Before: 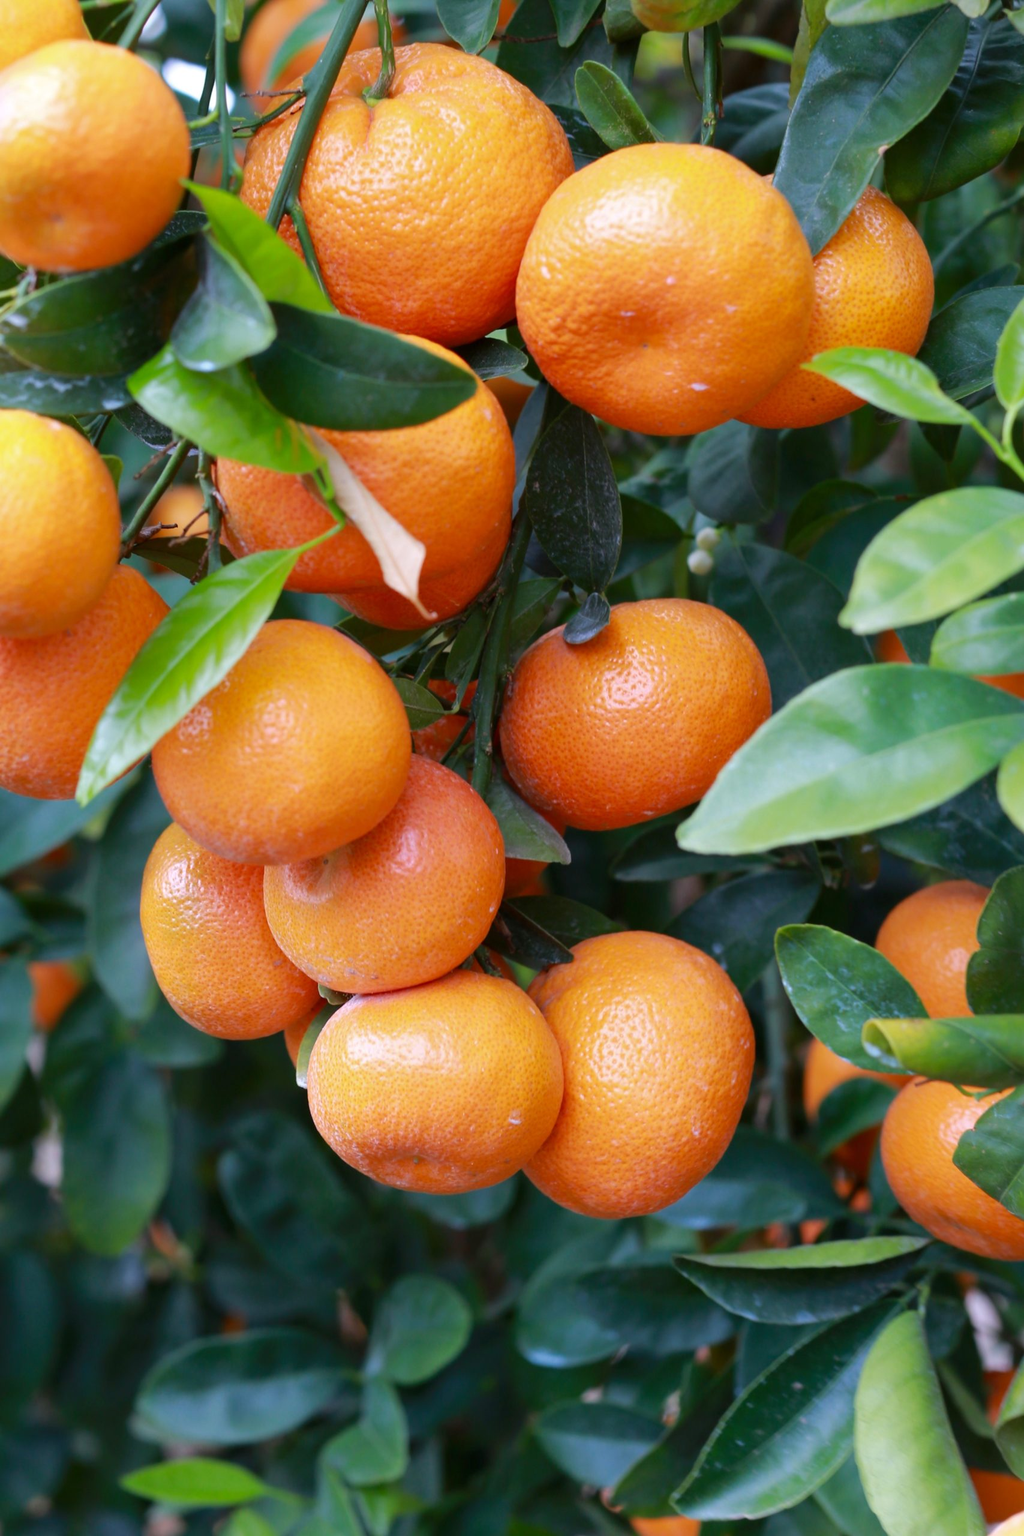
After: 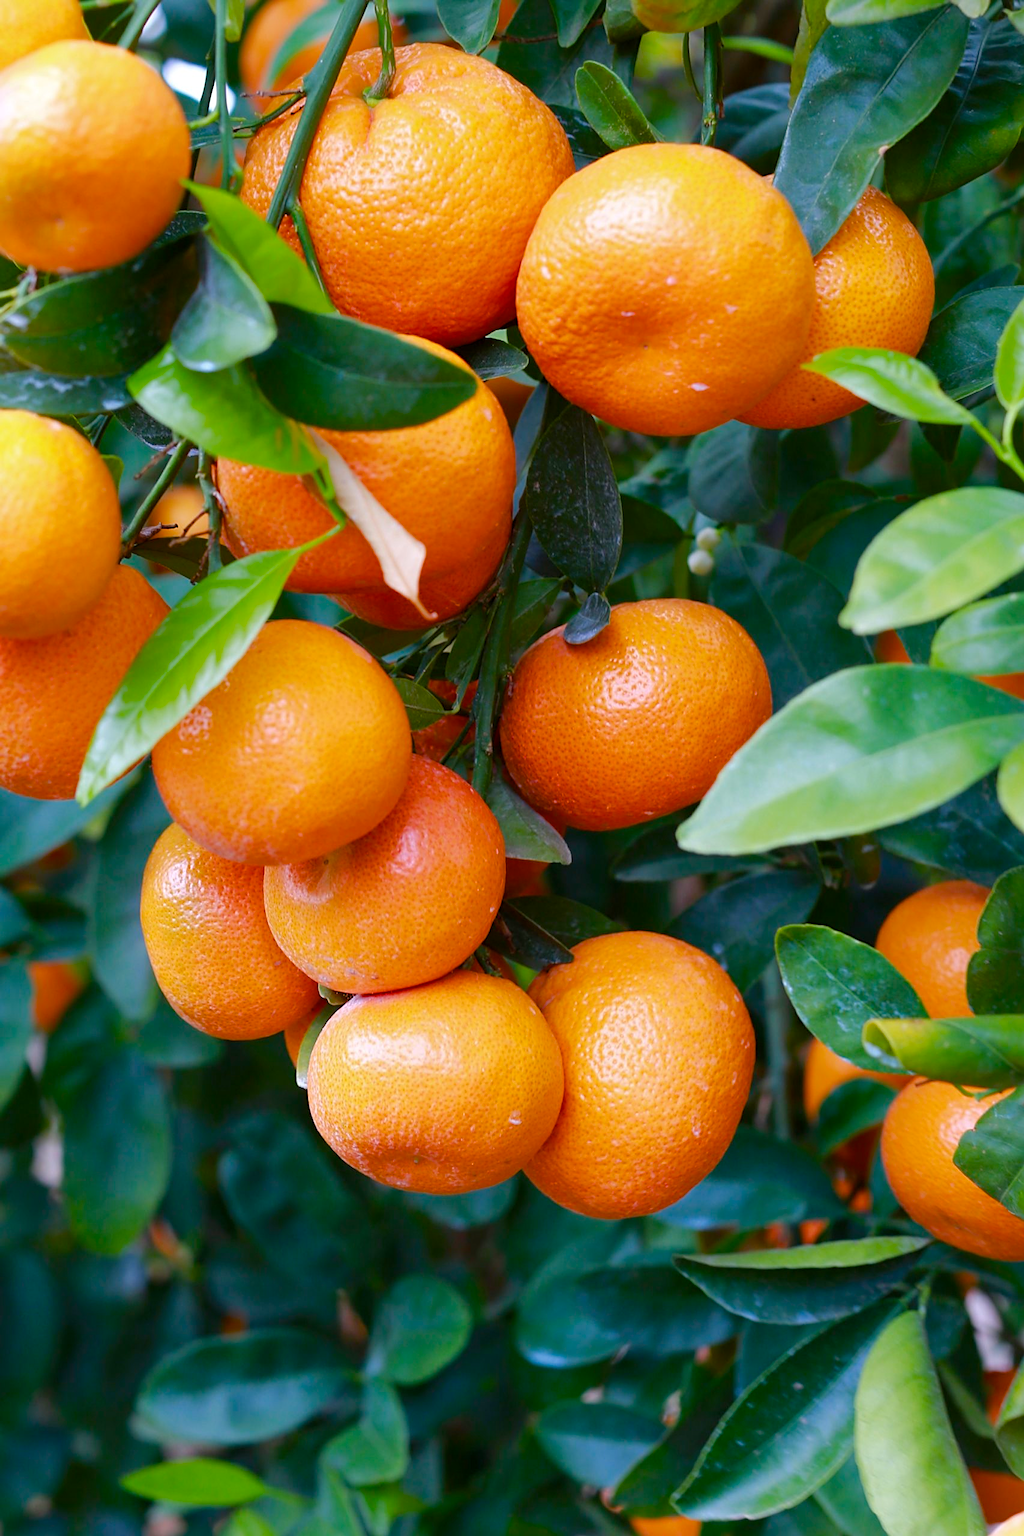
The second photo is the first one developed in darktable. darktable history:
sharpen: on, module defaults
color balance rgb: perceptual saturation grading › global saturation 35%, perceptual saturation grading › highlights -30%, perceptual saturation grading › shadows 35%, perceptual brilliance grading › global brilliance 3%, perceptual brilliance grading › highlights -3%, perceptual brilliance grading › shadows 3%
